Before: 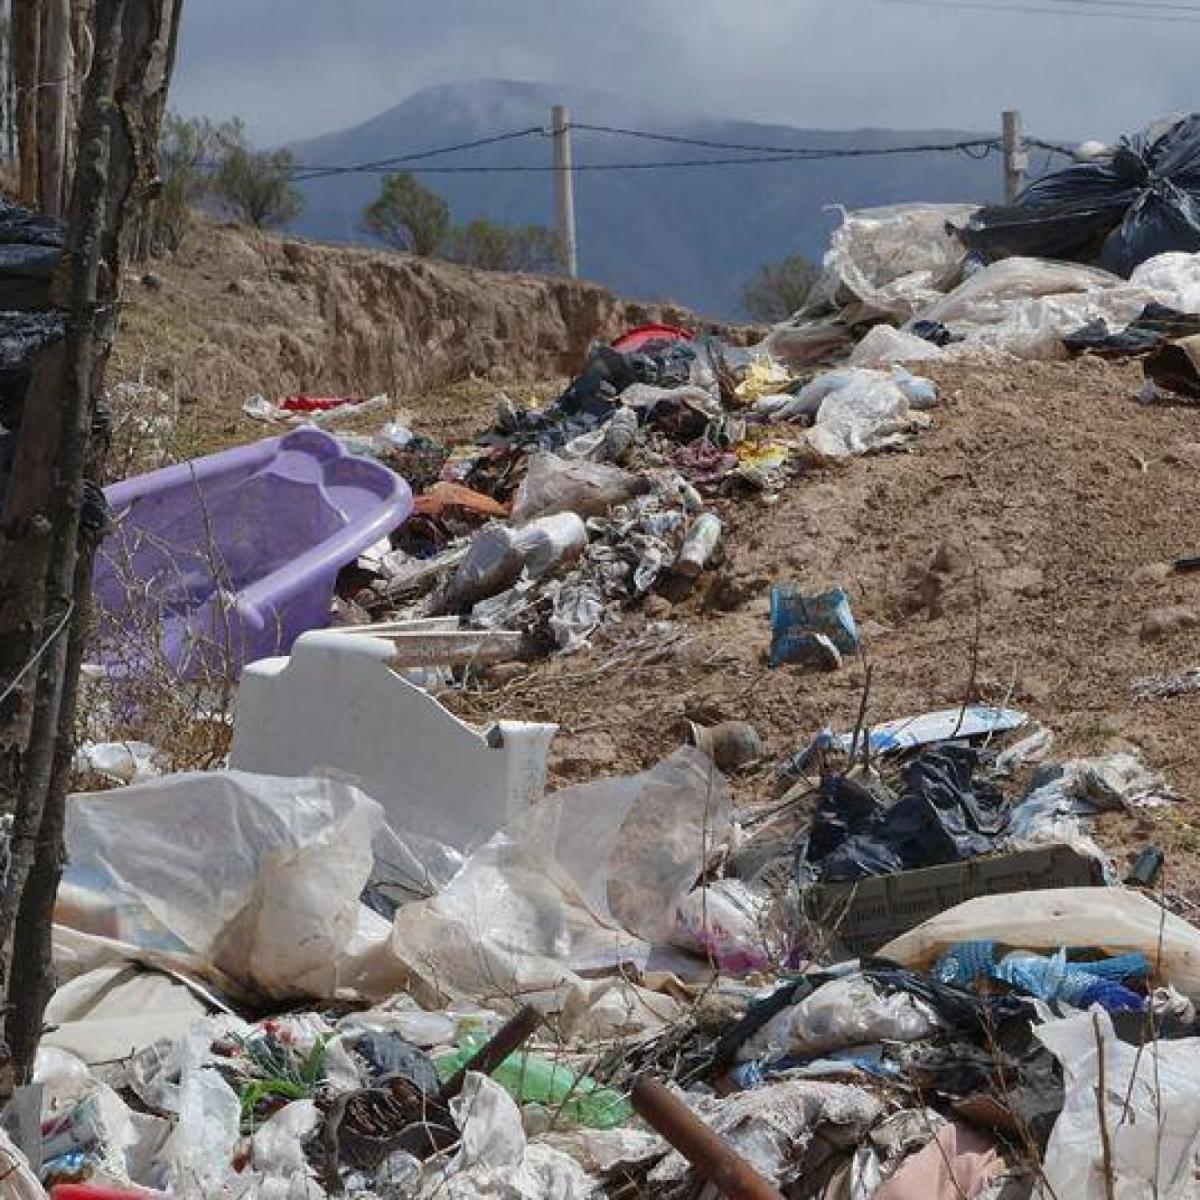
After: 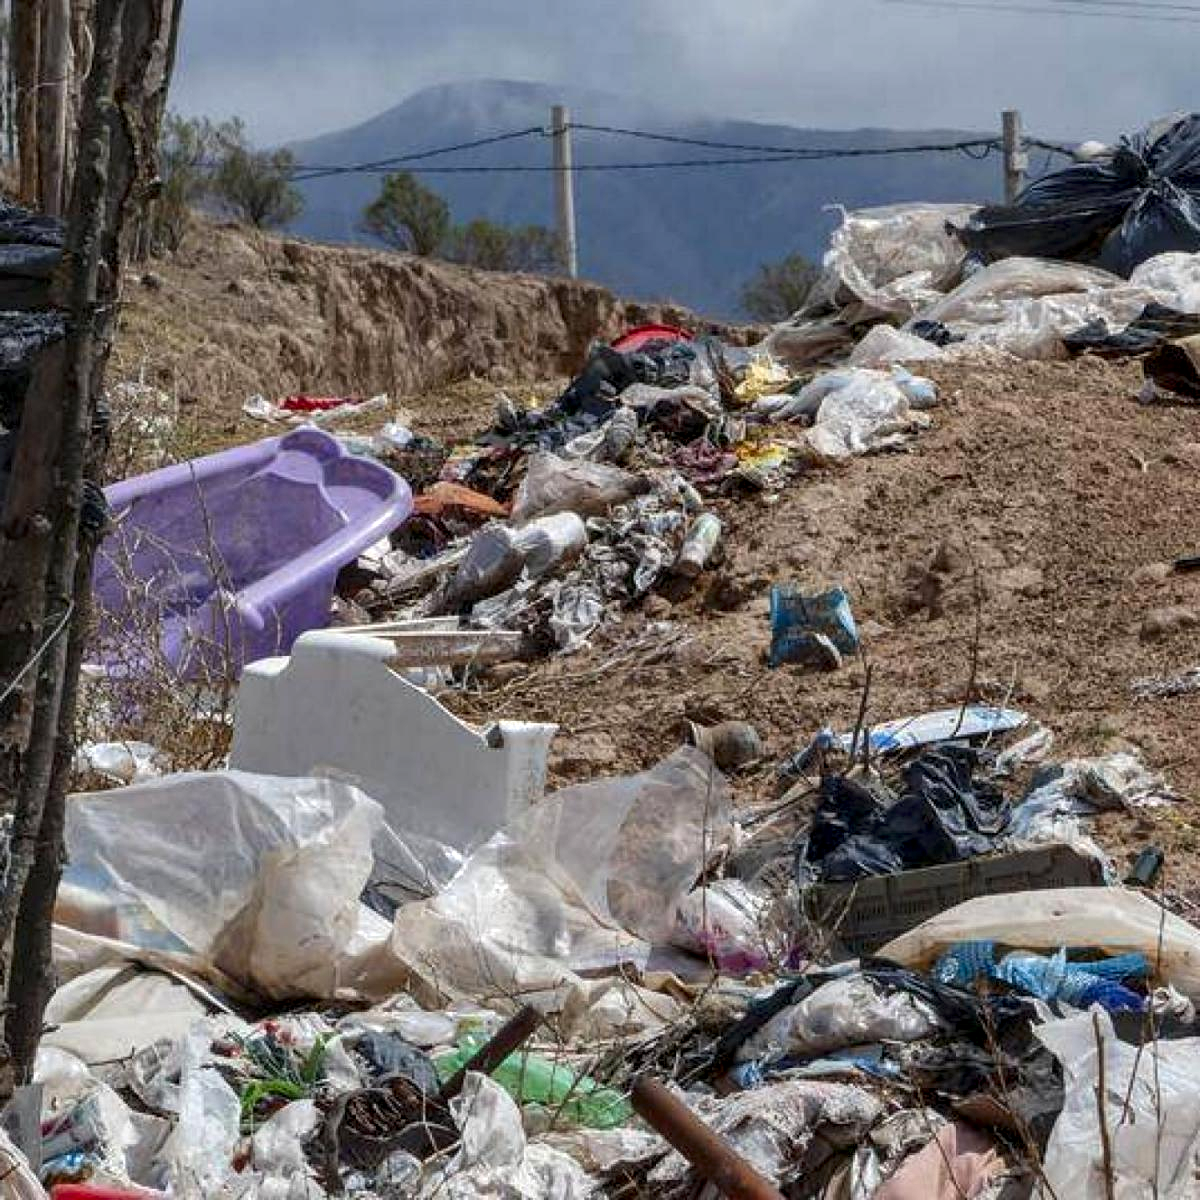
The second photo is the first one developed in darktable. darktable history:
lowpass: radius 0.1, contrast 0.85, saturation 1.1, unbound 0
local contrast: highlights 60%, shadows 60%, detail 160%
